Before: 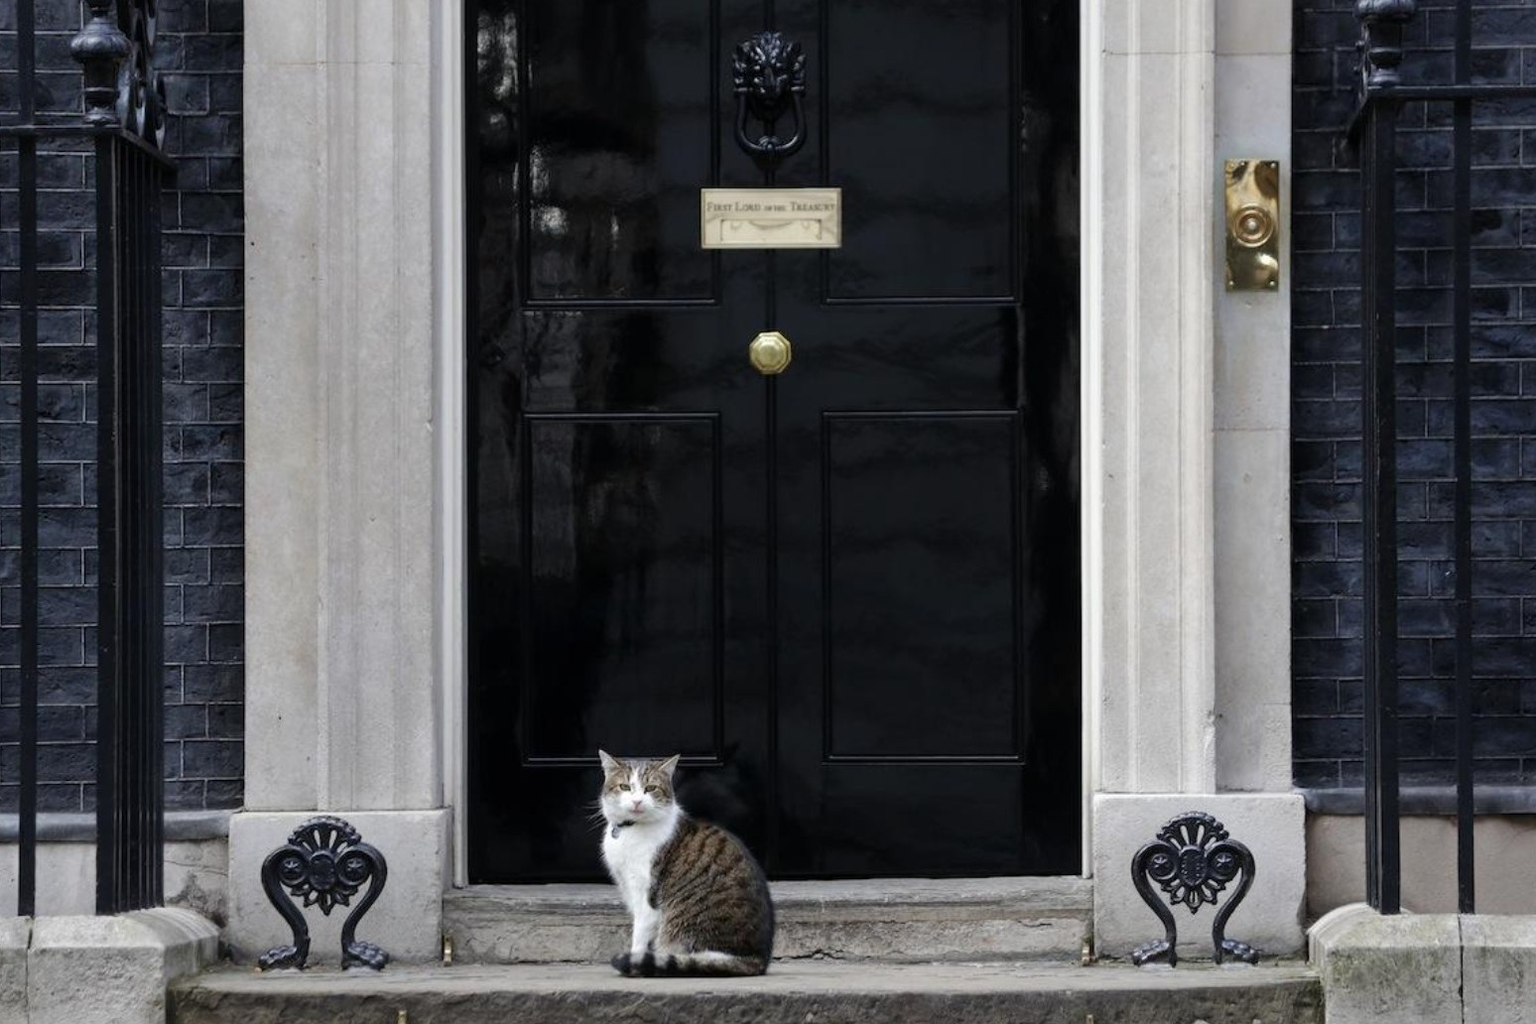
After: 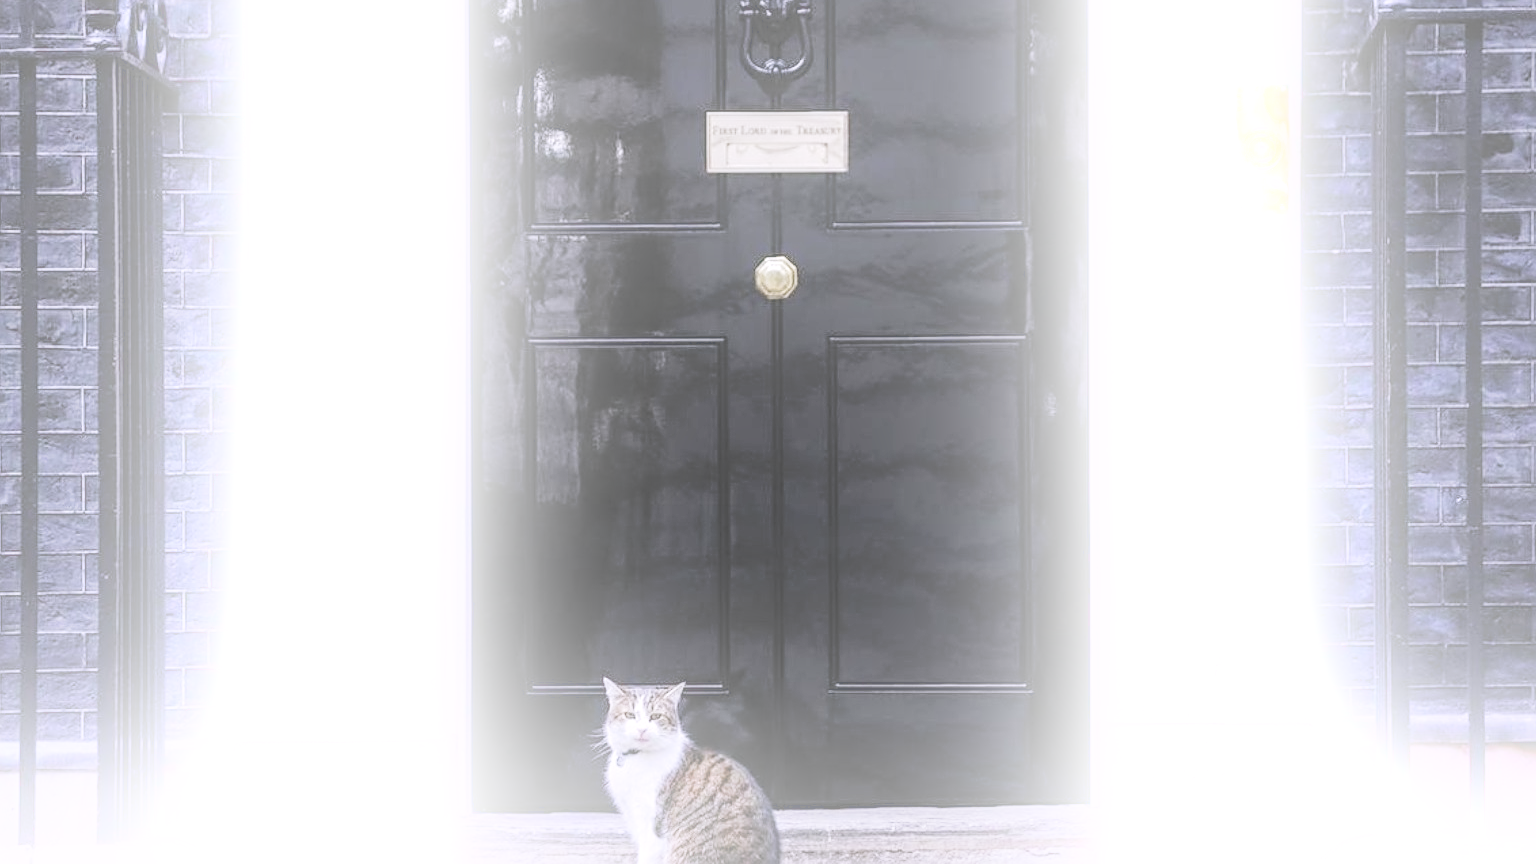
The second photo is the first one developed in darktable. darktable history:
bloom: size 25%, threshold 5%, strength 90%
local contrast: detail 130%
sharpen: on, module defaults
white balance: red 1.042, blue 1.17
contrast brightness saturation: brightness 0.18, saturation -0.5
exposure: exposure 0.131 EV, compensate highlight preservation false
crop: top 7.625%, bottom 8.027%
tone curve: curves: ch0 [(0, 0) (0.003, 0.024) (0.011, 0.032) (0.025, 0.041) (0.044, 0.054) (0.069, 0.069) (0.1, 0.09) (0.136, 0.116) (0.177, 0.162) (0.224, 0.213) (0.277, 0.278) (0.335, 0.359) (0.399, 0.447) (0.468, 0.543) (0.543, 0.621) (0.623, 0.717) (0.709, 0.807) (0.801, 0.876) (0.898, 0.934) (1, 1)], preserve colors none
